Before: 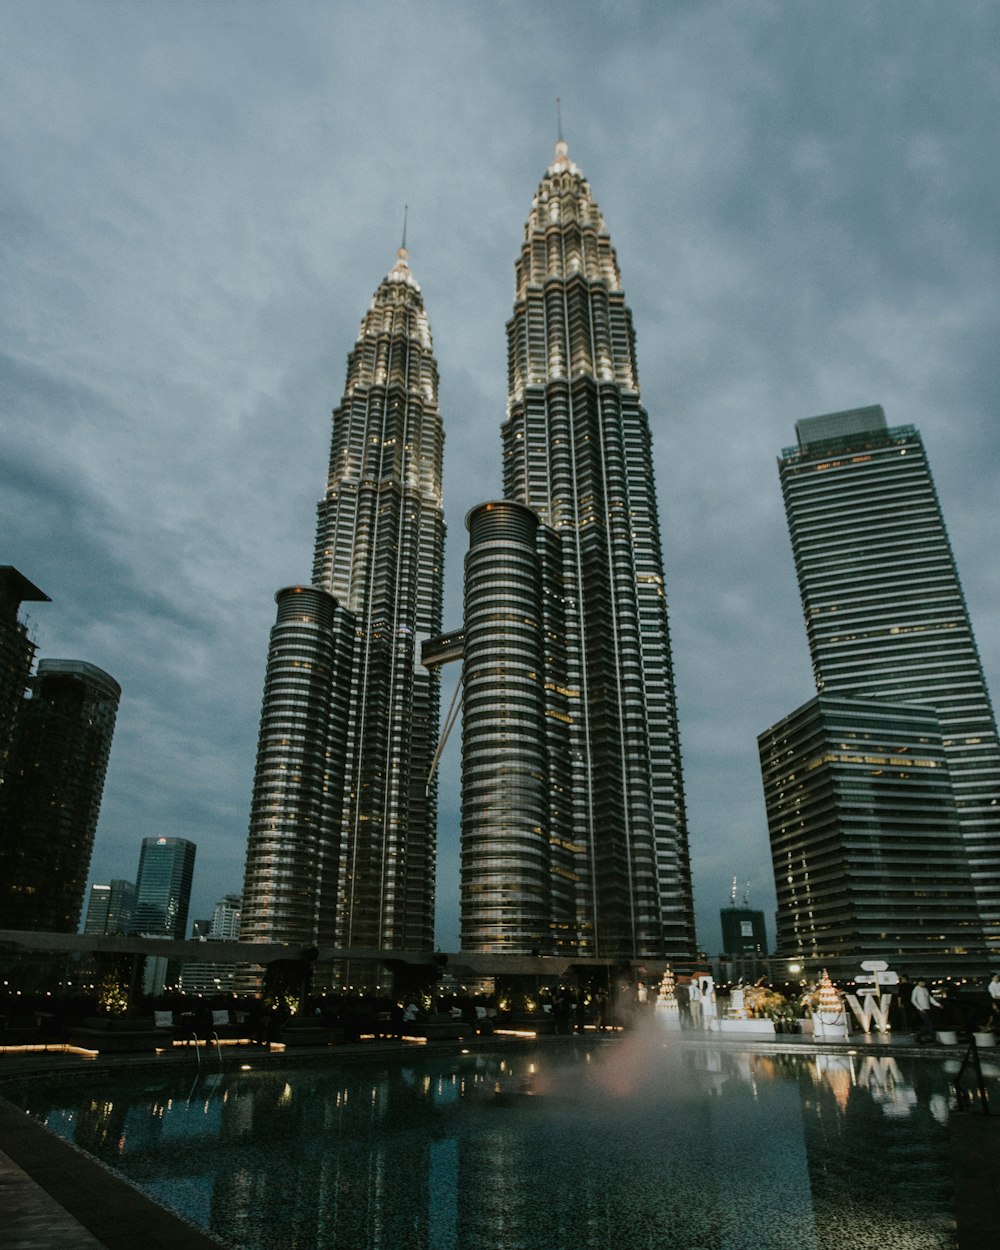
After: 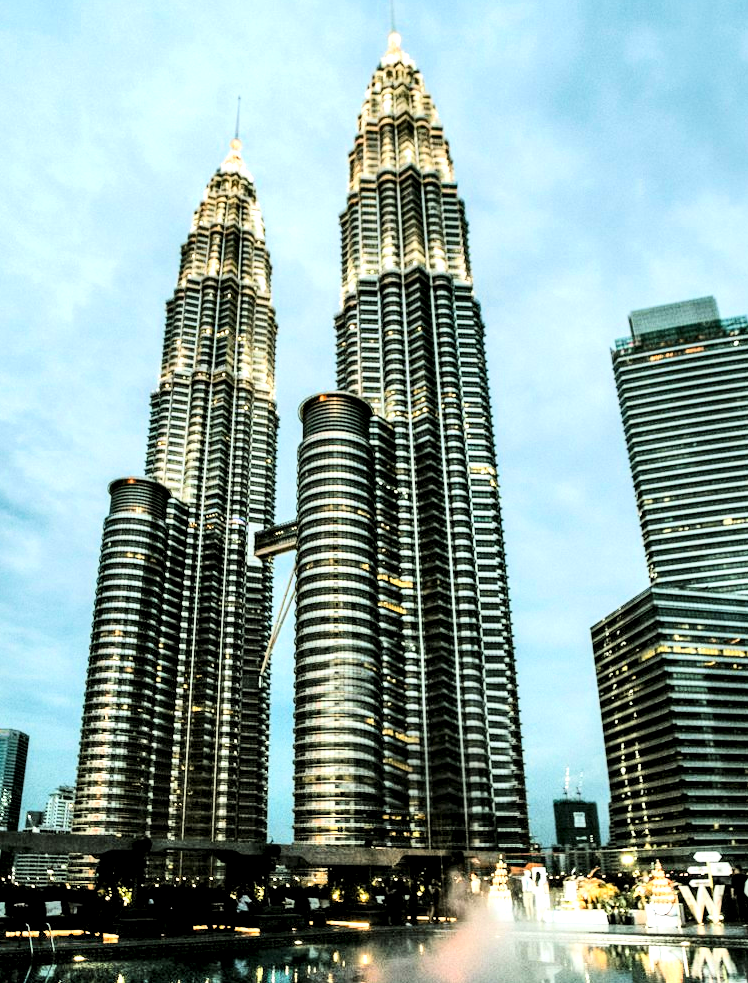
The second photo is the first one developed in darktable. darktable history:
levels: levels [0.062, 0.494, 0.925]
crop: left 16.725%, top 8.757%, right 8.425%, bottom 12.588%
exposure: black level correction 0.001, exposure 0.498 EV, compensate highlight preservation false
contrast brightness saturation: contrast 0.073, brightness 0.083, saturation 0.176
tone equalizer: -7 EV 0.156 EV, -6 EV 0.62 EV, -5 EV 1.16 EV, -4 EV 1.33 EV, -3 EV 1.17 EV, -2 EV 0.6 EV, -1 EV 0.148 EV, edges refinement/feathering 500, mask exposure compensation -1.57 EV, preserve details no
shadows and highlights: shadows 49.26, highlights -40.87, highlights color adjustment 72.51%, soften with gaussian
local contrast: detail 134%, midtone range 0.745
